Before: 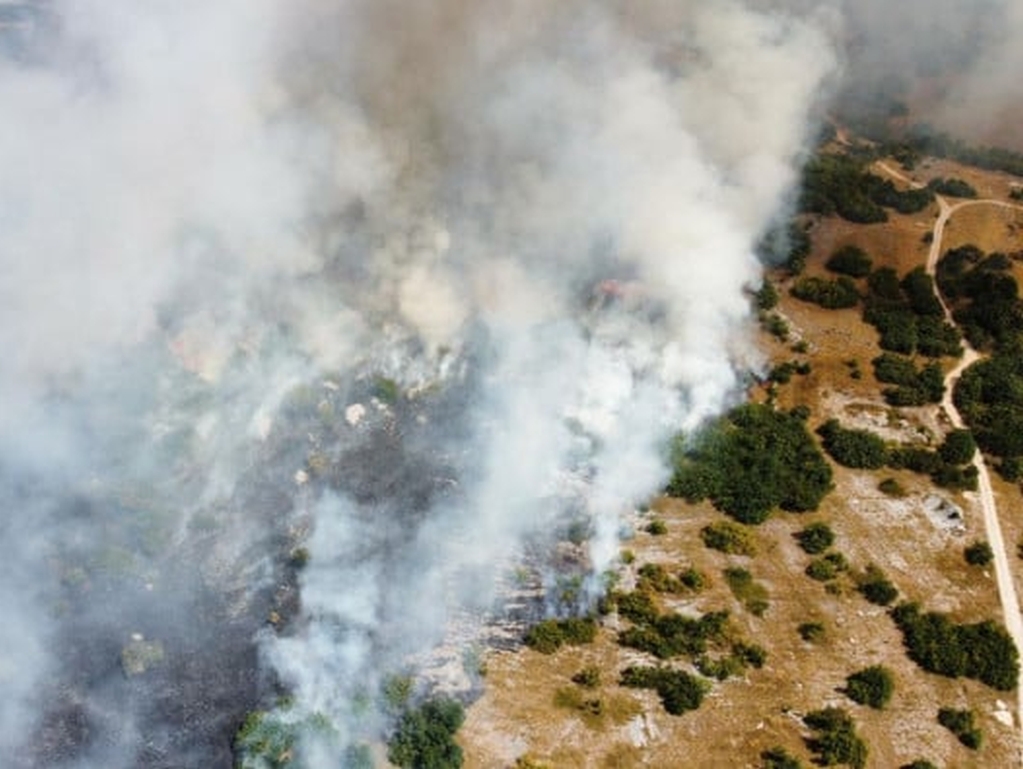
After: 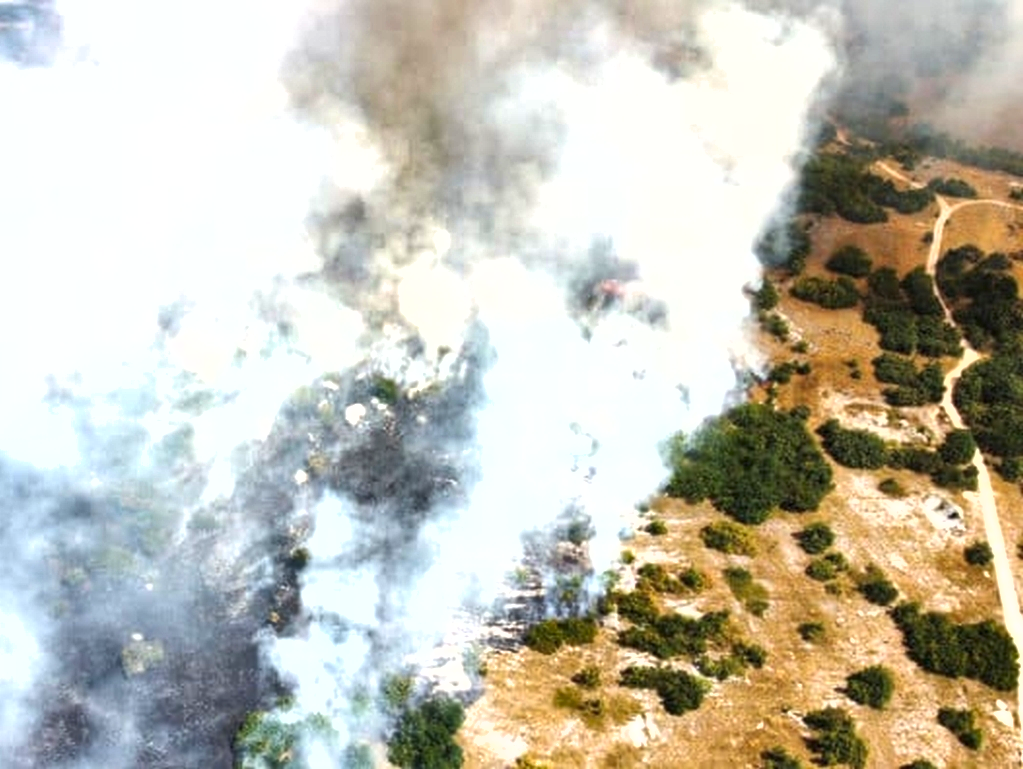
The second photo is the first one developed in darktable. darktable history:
exposure: black level correction 0, exposure 1 EV, compensate exposure bias true, compensate highlight preservation false
shadows and highlights: low approximation 0.01, soften with gaussian
